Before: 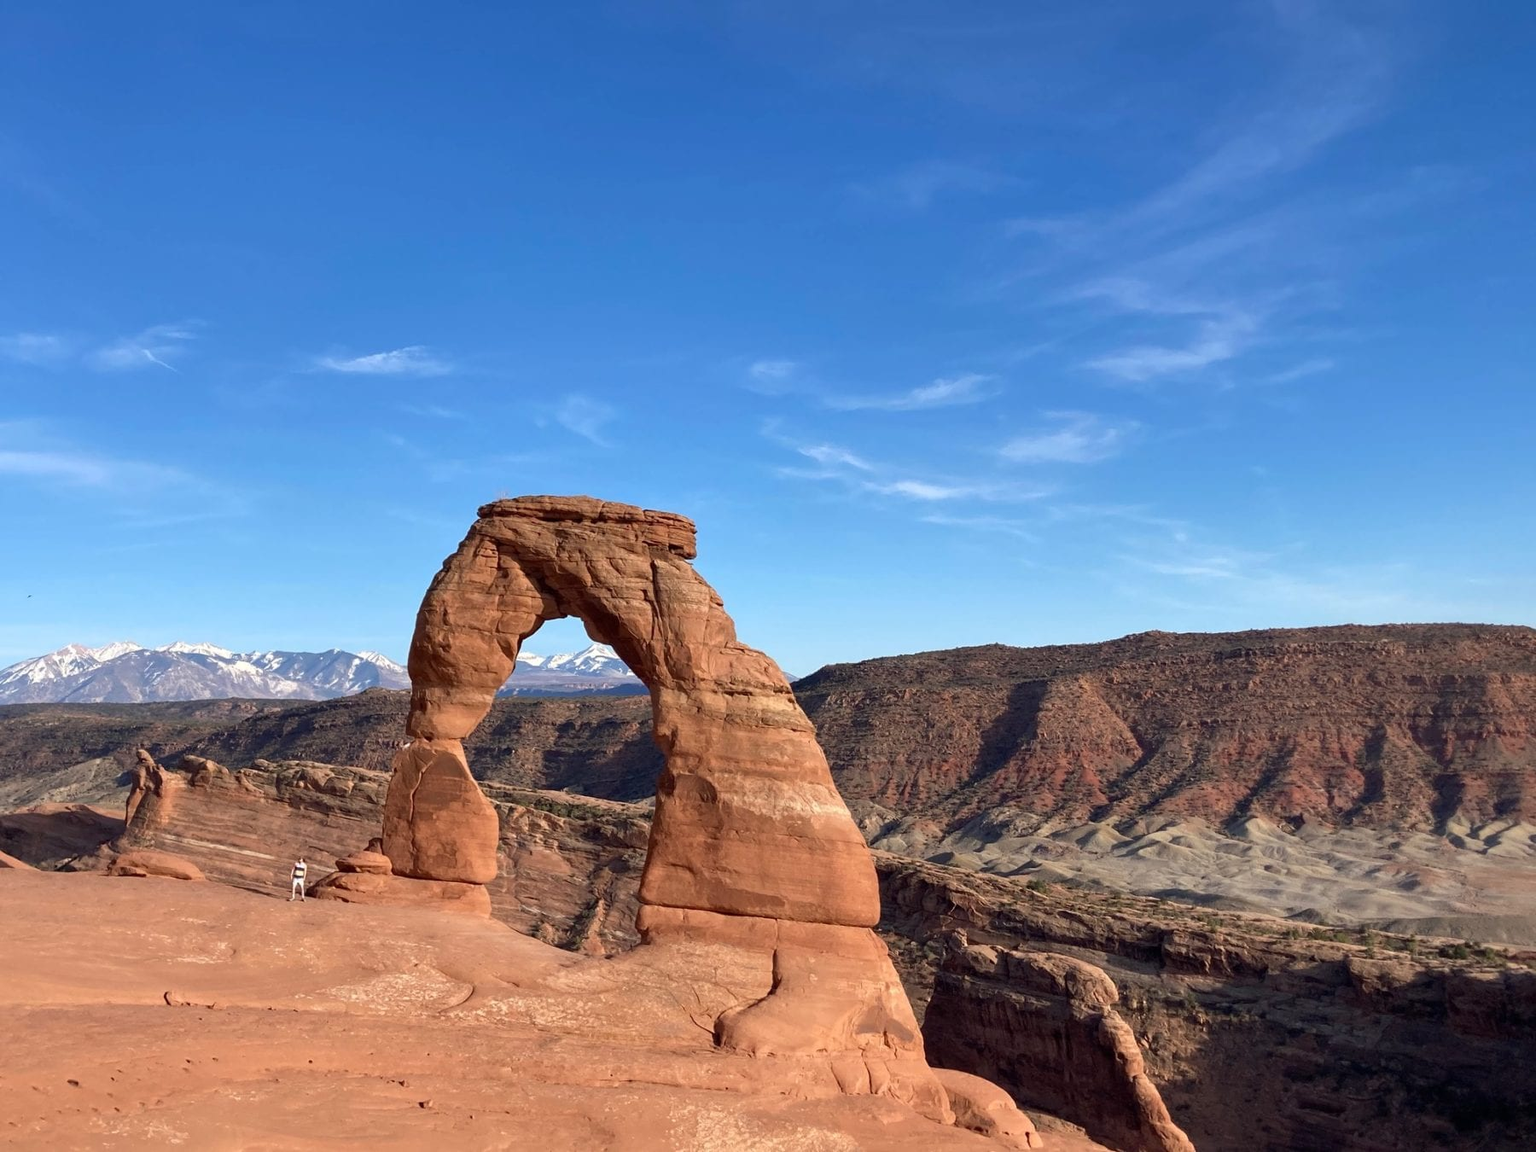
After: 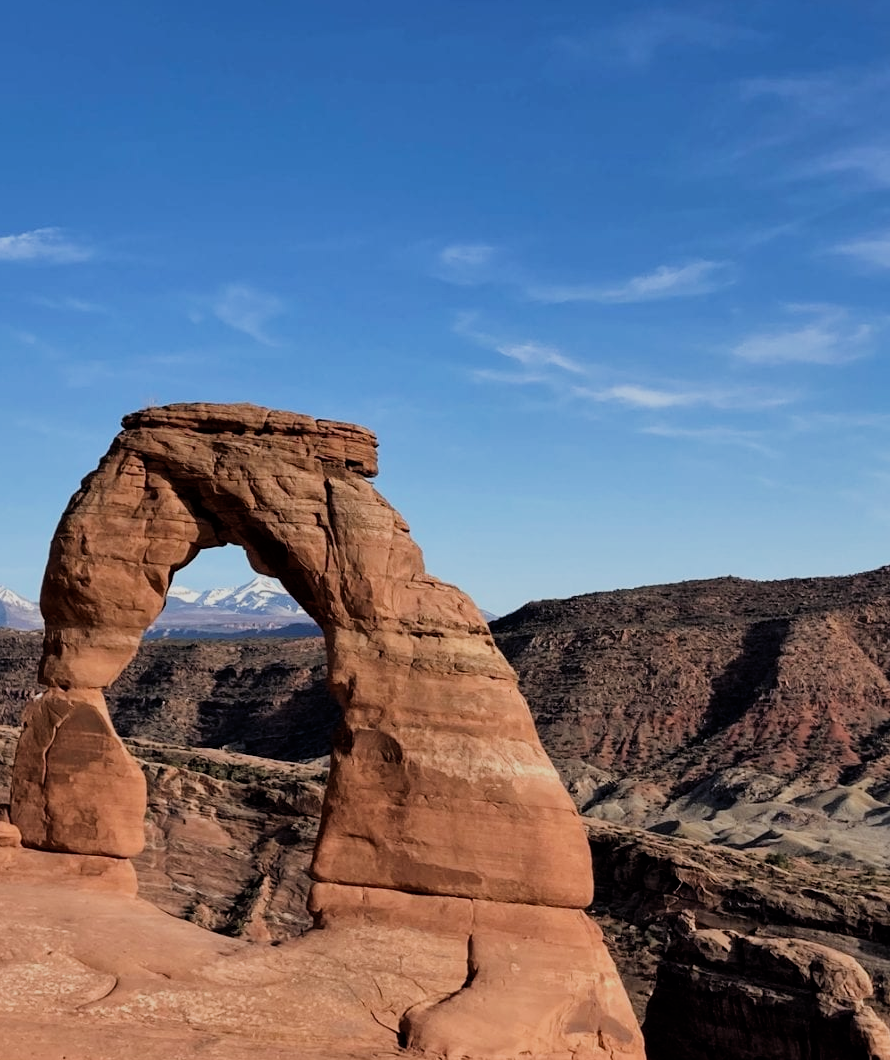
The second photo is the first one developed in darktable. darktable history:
crop and rotate: angle 0.02°, left 24.353%, top 13.219%, right 26.156%, bottom 8.224%
filmic rgb: black relative exposure -5 EV, hardness 2.88, contrast 1.4, highlights saturation mix -30%
tone equalizer: -8 EV 0.25 EV, -7 EV 0.417 EV, -6 EV 0.417 EV, -5 EV 0.25 EV, -3 EV -0.25 EV, -2 EV -0.417 EV, -1 EV -0.417 EV, +0 EV -0.25 EV, edges refinement/feathering 500, mask exposure compensation -1.57 EV, preserve details guided filter
